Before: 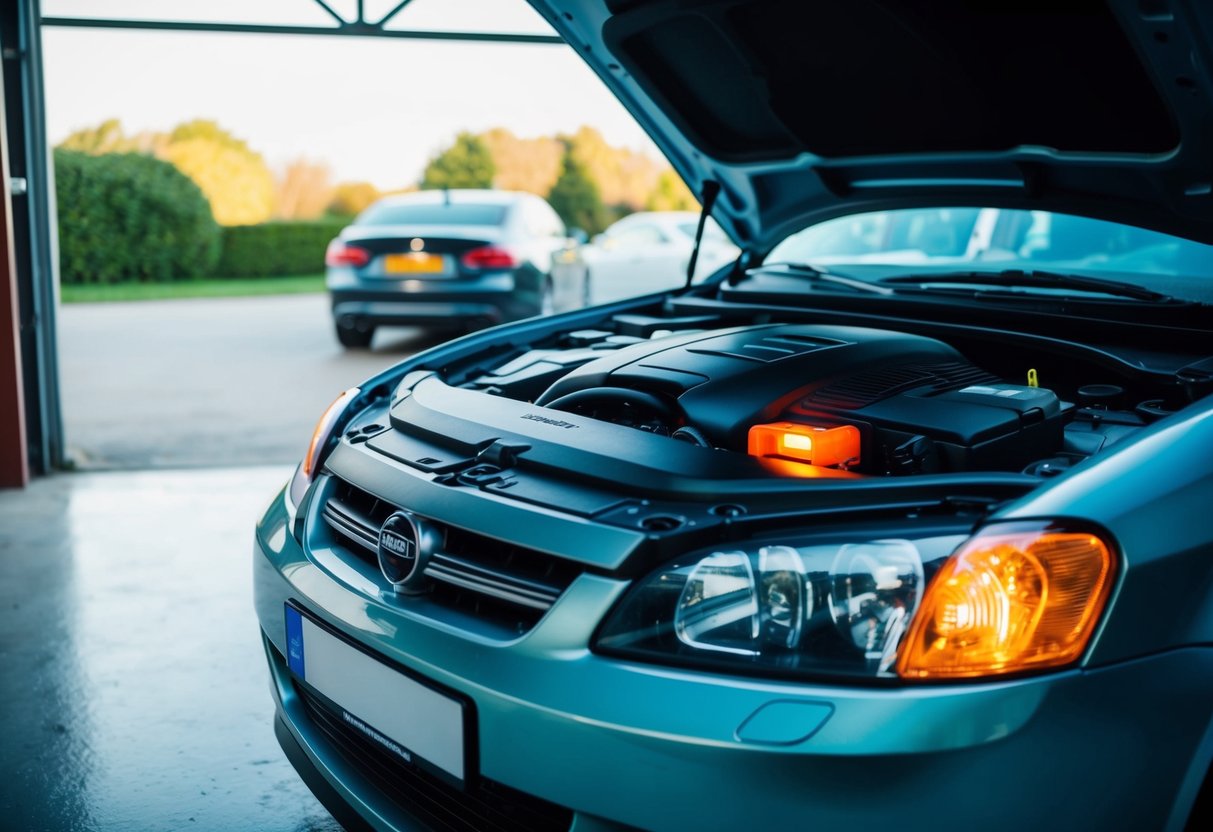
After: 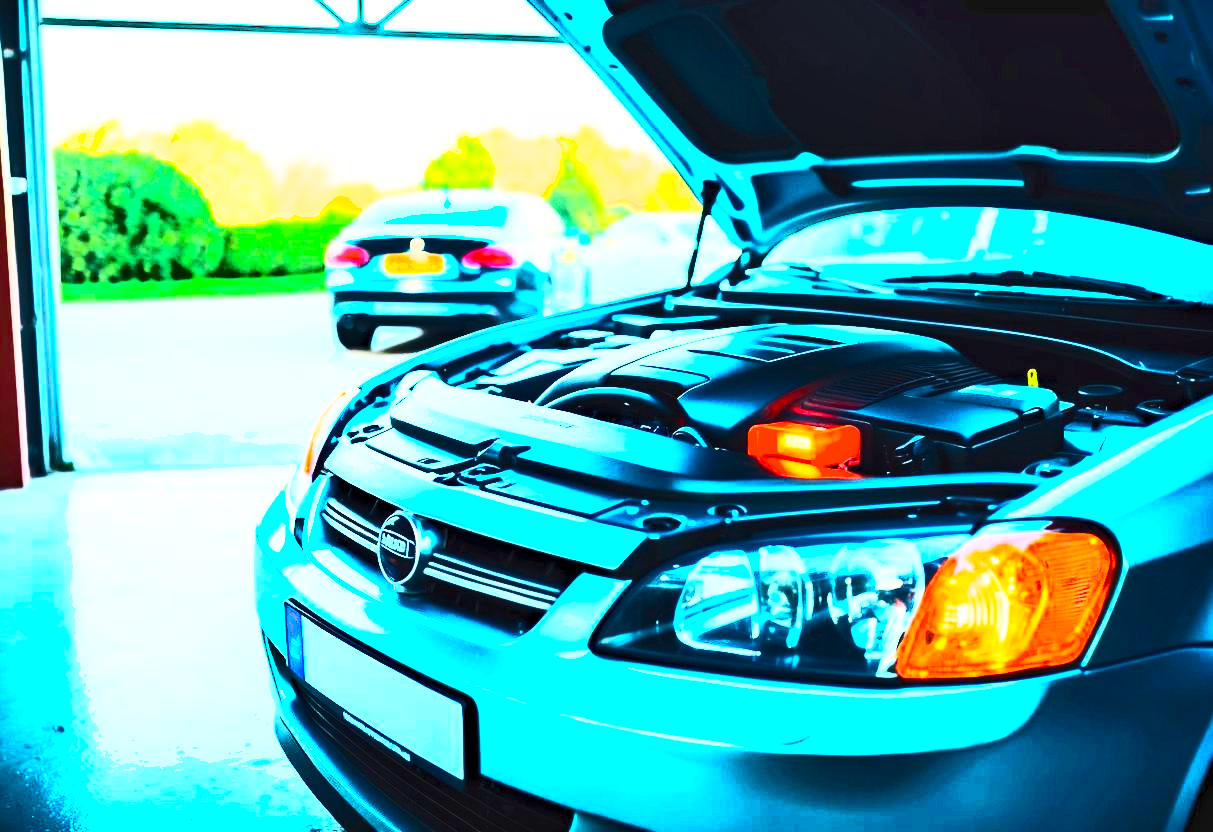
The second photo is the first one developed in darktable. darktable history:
contrast brightness saturation: contrast 0.821, brightness 0.597, saturation 0.59
exposure: black level correction 0, exposure 1.122 EV, compensate highlight preservation false
shadows and highlights: soften with gaussian
color correction: highlights b* 0.03
haze removal: compatibility mode true, adaptive false
base curve: curves: ch0 [(0, 0) (0.028, 0.03) (0.121, 0.232) (0.46, 0.748) (0.859, 0.968) (1, 1)]
